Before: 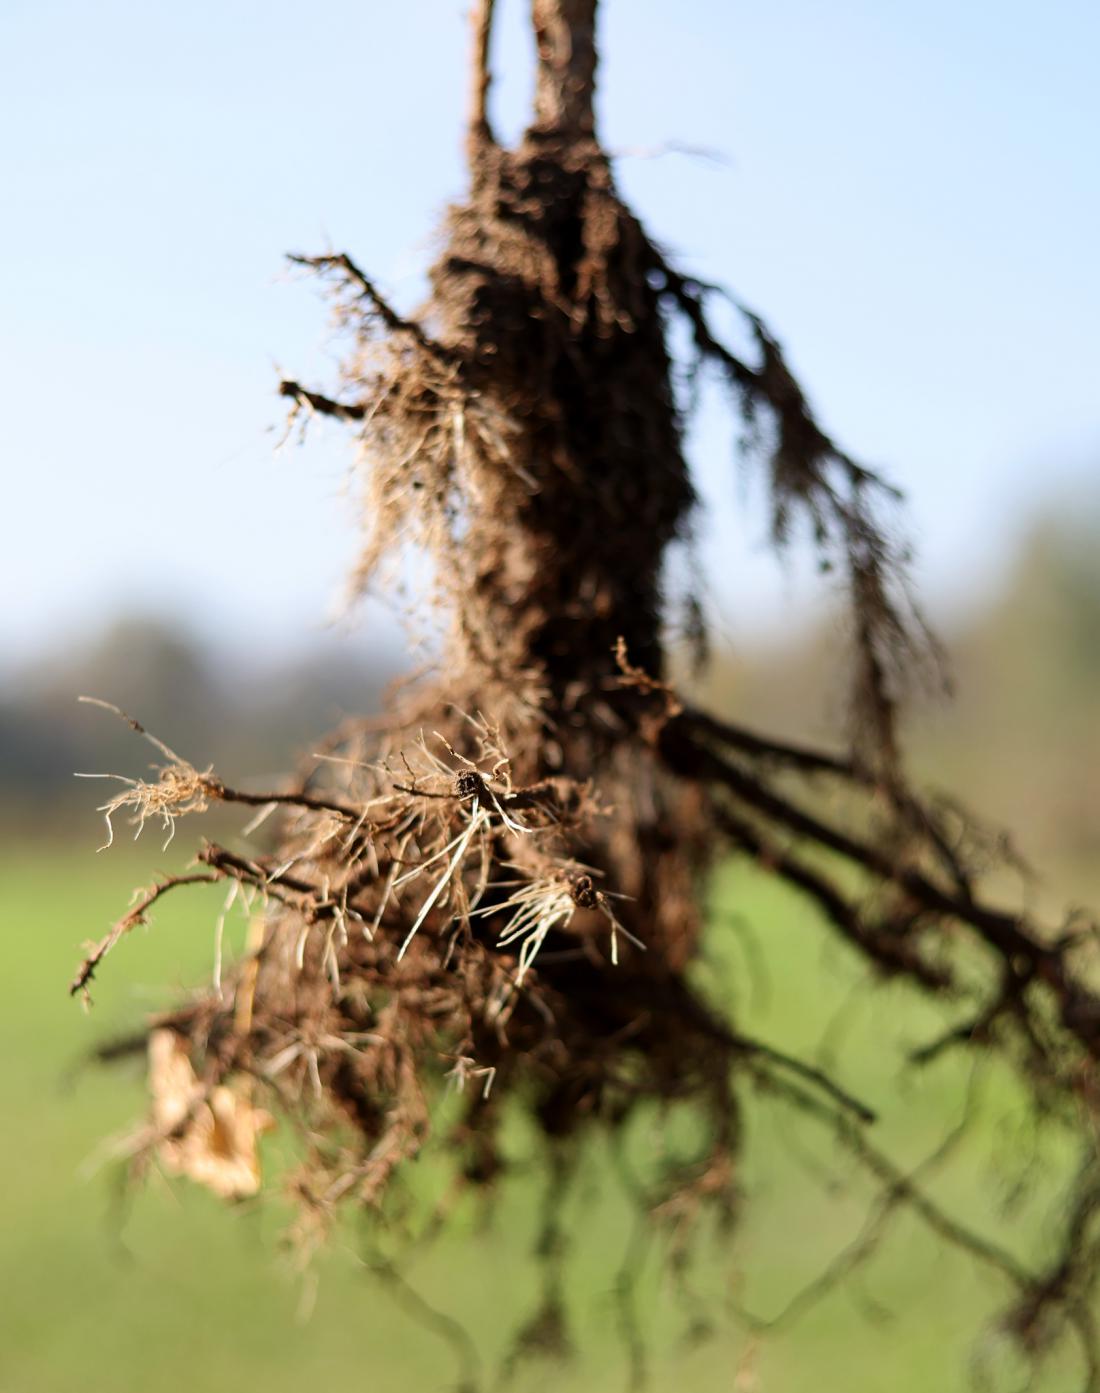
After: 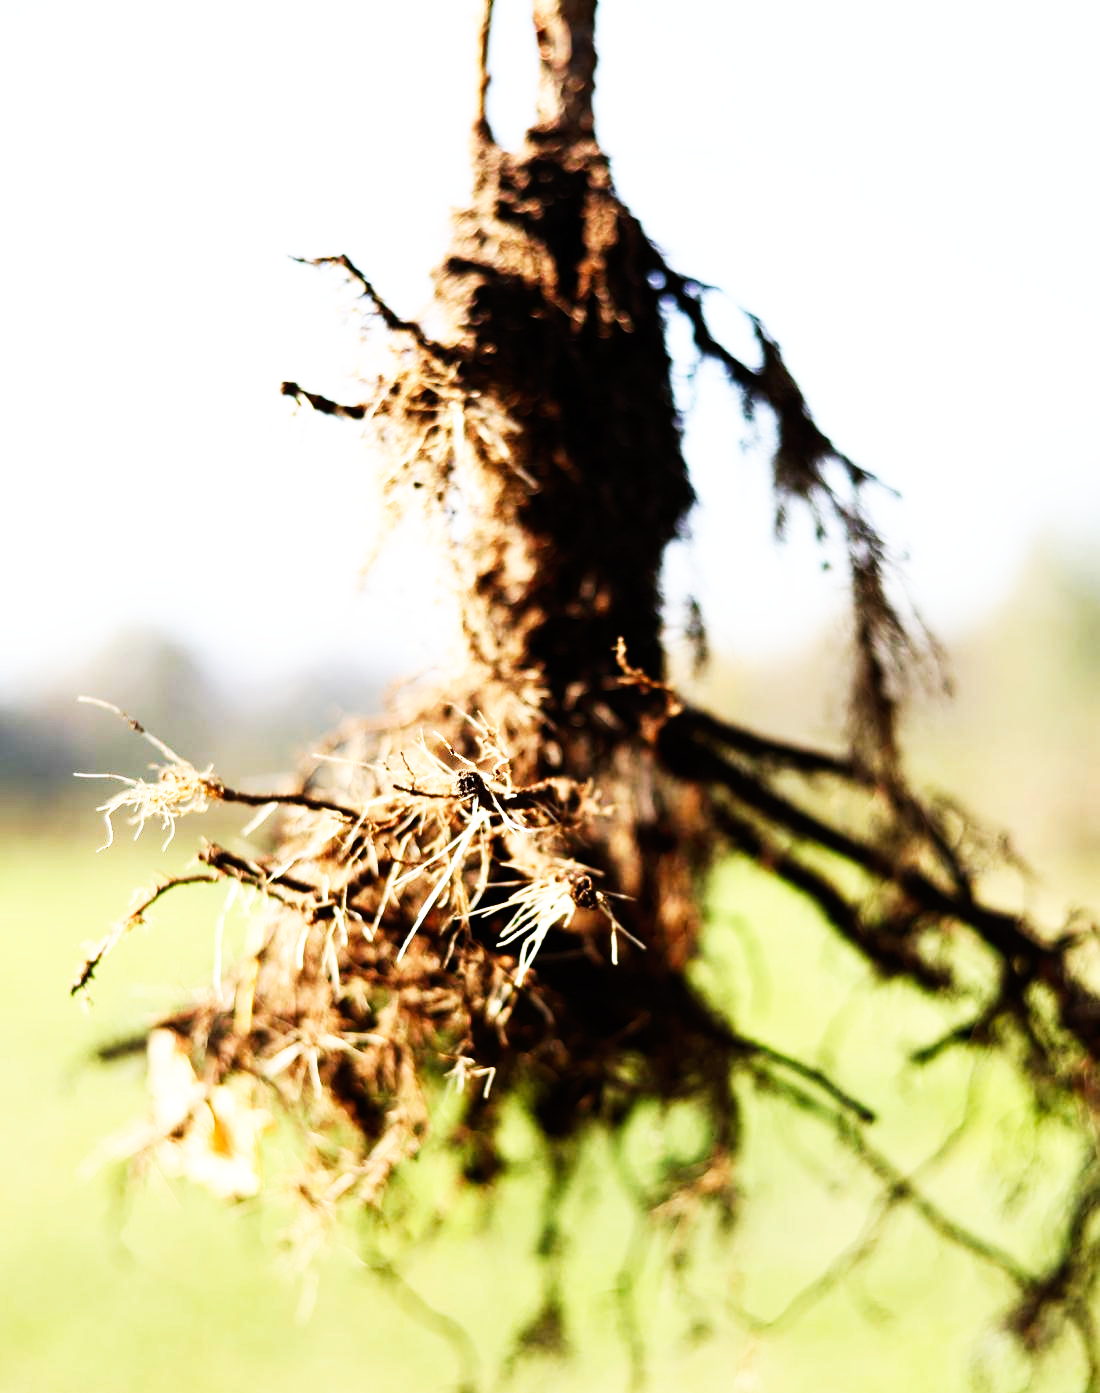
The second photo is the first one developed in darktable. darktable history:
base curve: curves: ch0 [(0, 0) (0.007, 0.004) (0.027, 0.03) (0.046, 0.07) (0.207, 0.54) (0.442, 0.872) (0.673, 0.972) (1, 1)], preserve colors none
tone equalizer: -8 EV -0.417 EV, -7 EV -0.389 EV, -6 EV -0.333 EV, -5 EV -0.222 EV, -3 EV 0.222 EV, -2 EV 0.333 EV, -1 EV 0.389 EV, +0 EV 0.417 EV, edges refinement/feathering 500, mask exposure compensation -1.57 EV, preserve details no
